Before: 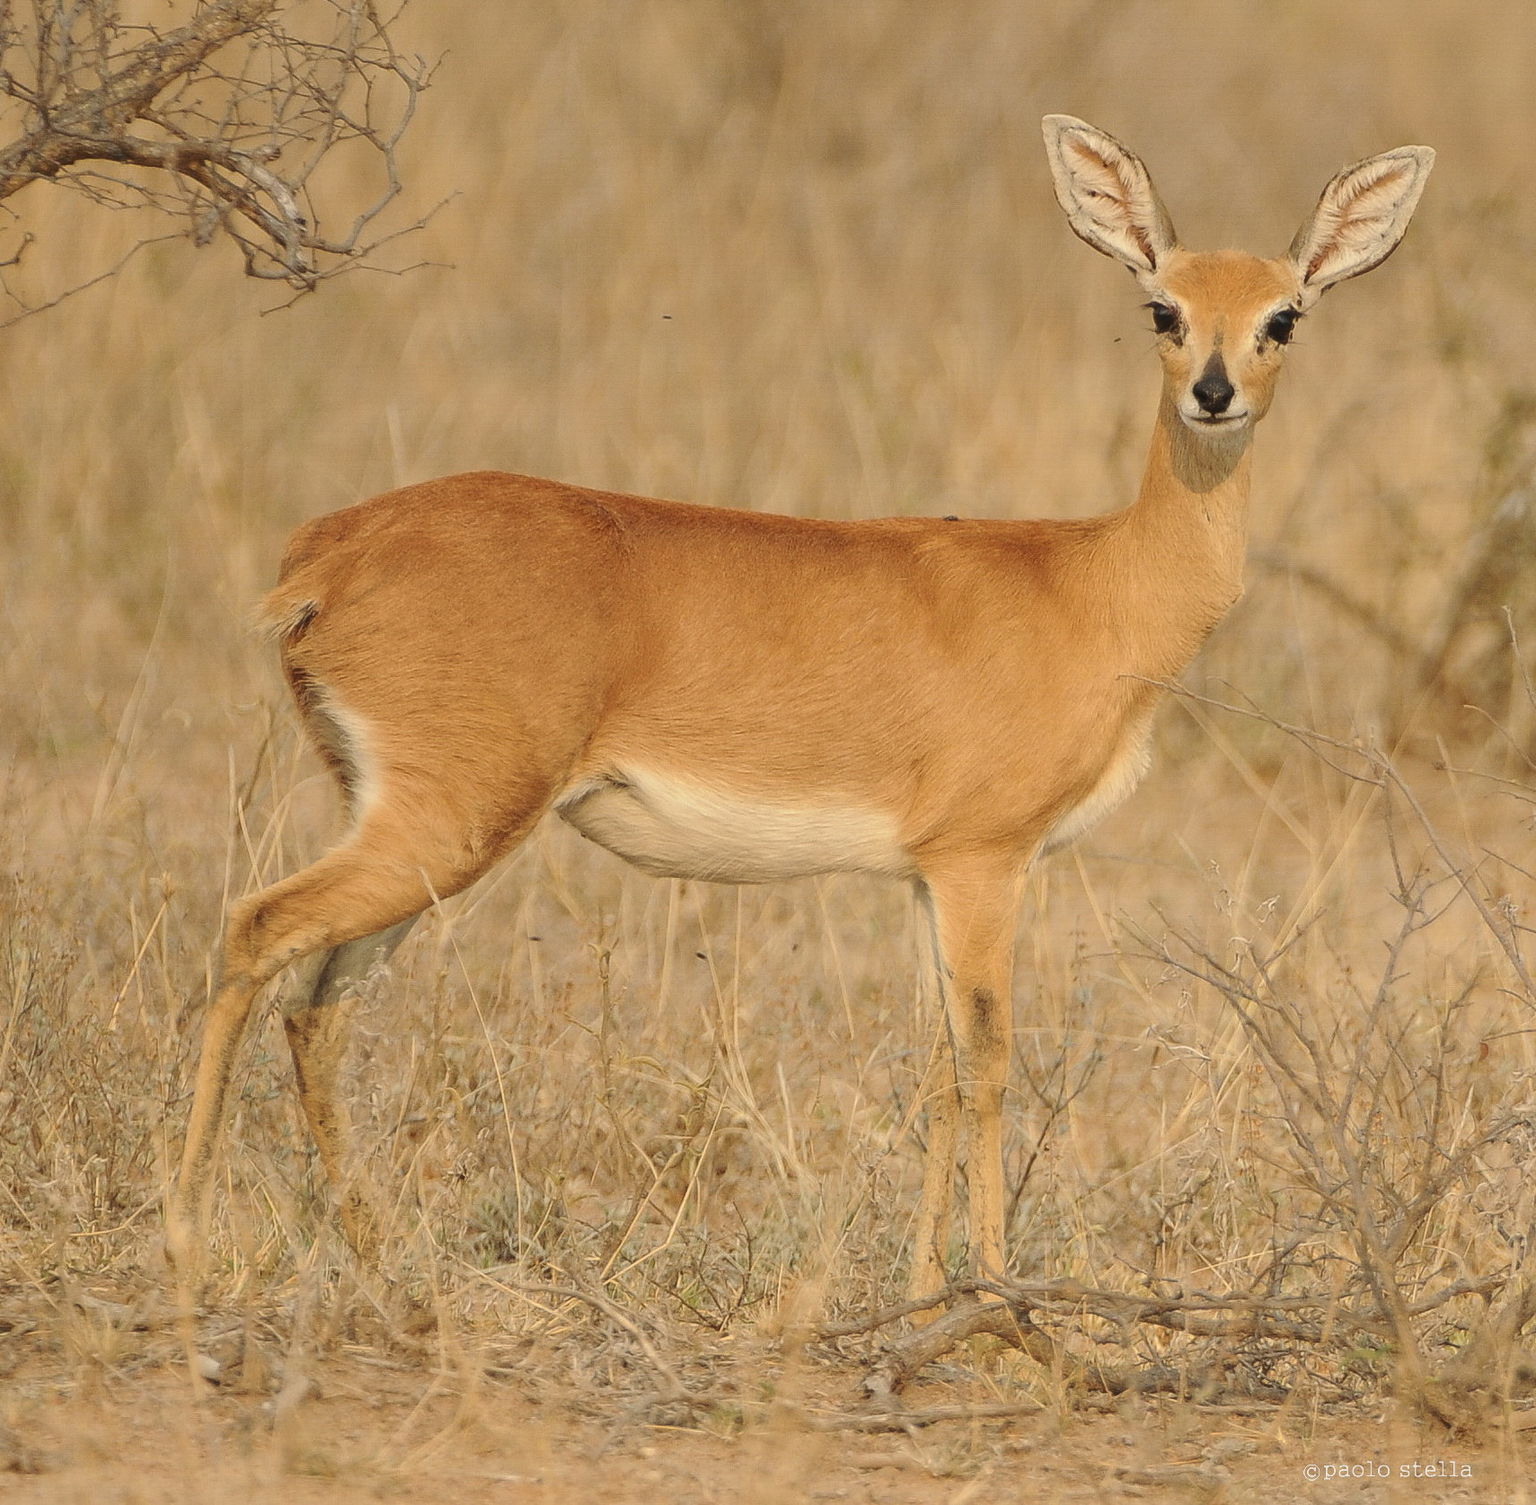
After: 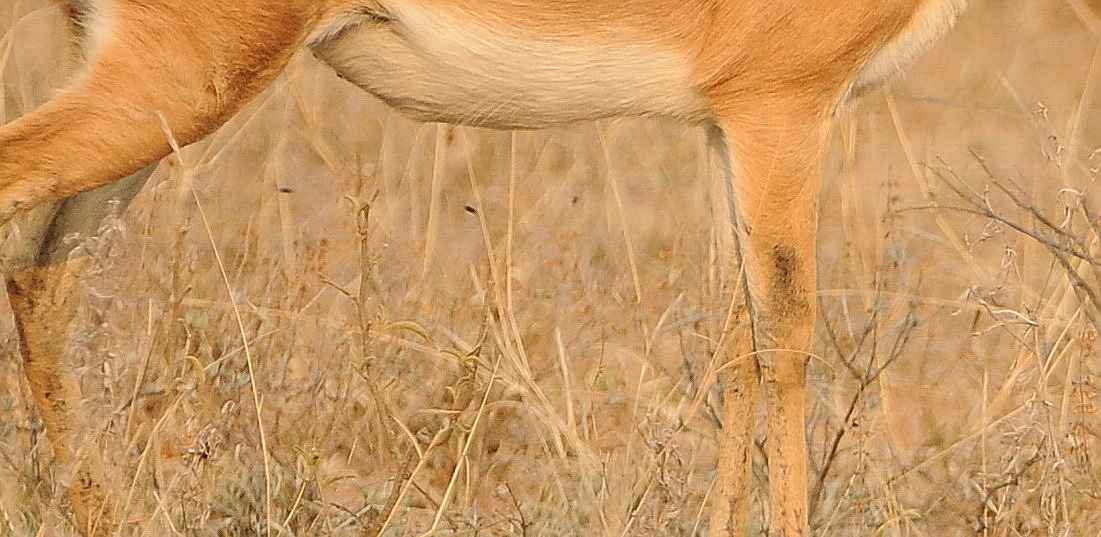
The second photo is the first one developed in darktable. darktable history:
sharpen: on, module defaults
crop: left 18.168%, top 51.05%, right 17.417%, bottom 16.861%
